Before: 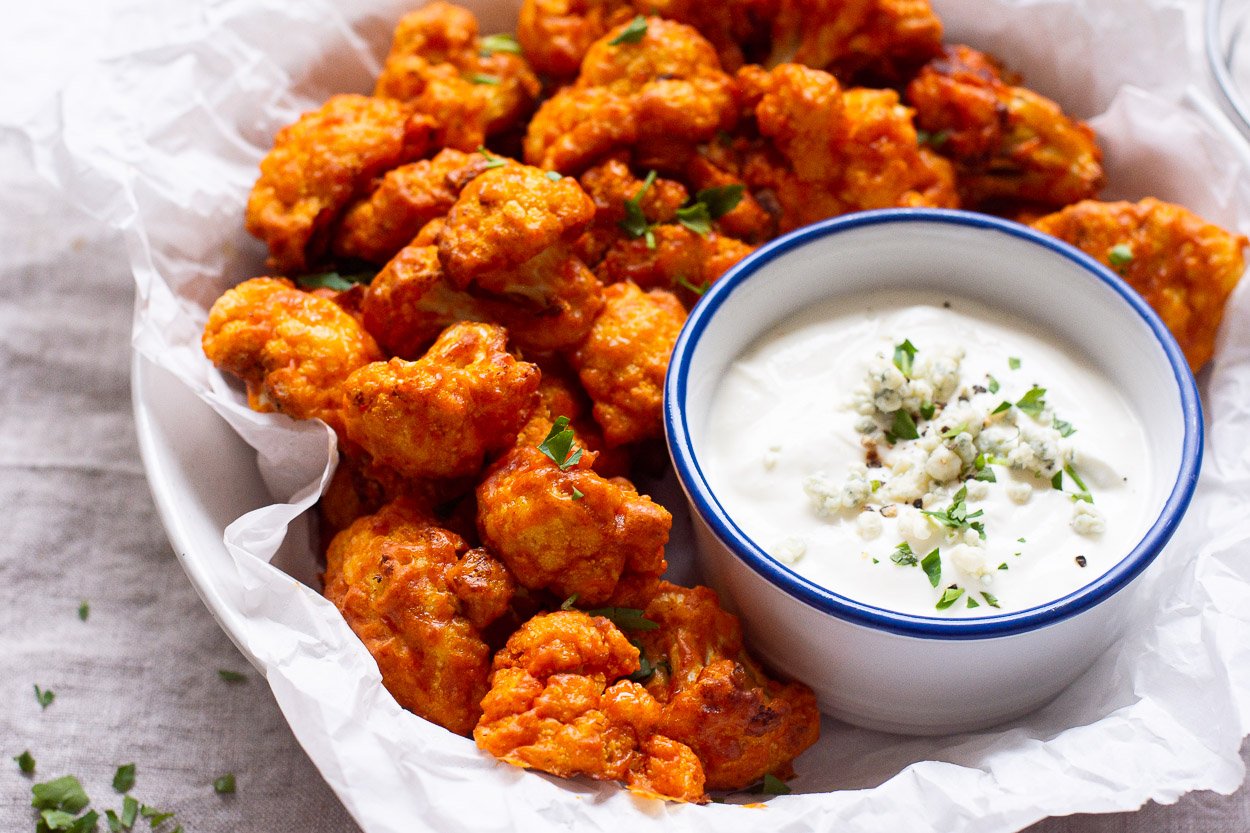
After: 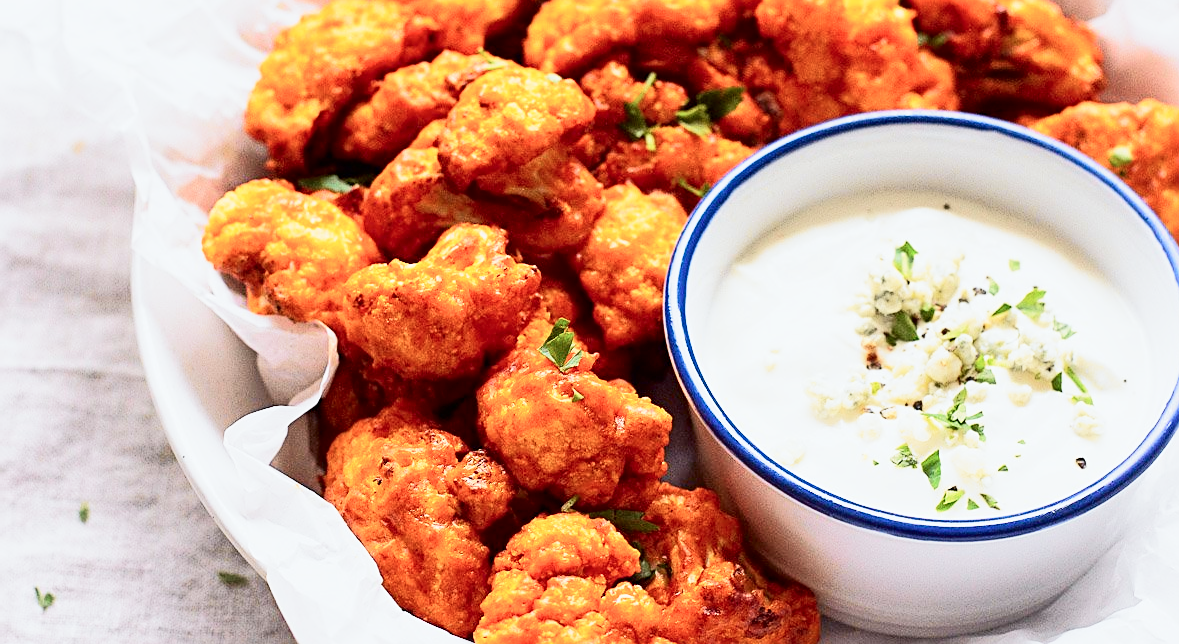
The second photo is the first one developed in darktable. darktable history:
crop and rotate: angle 0.032°, top 11.81%, right 5.559%, bottom 10.781%
exposure: black level correction 0, exposure 0 EV, compensate highlight preservation false
sharpen: on, module defaults
base curve: curves: ch0 [(0, 0) (0.579, 0.807) (1, 1)], preserve colors none
tone curve: curves: ch0 [(0, 0) (0.037, 0.011) (0.135, 0.093) (0.266, 0.281) (0.461, 0.555) (0.581, 0.716) (0.675, 0.793) (0.767, 0.849) (0.91, 0.924) (1, 0.979)]; ch1 [(0, 0) (0.292, 0.278) (0.419, 0.423) (0.493, 0.492) (0.506, 0.5) (0.534, 0.529) (0.562, 0.562) (0.641, 0.663) (0.754, 0.76) (1, 1)]; ch2 [(0, 0) (0.294, 0.3) (0.361, 0.372) (0.429, 0.445) (0.478, 0.486) (0.502, 0.498) (0.518, 0.522) (0.531, 0.549) (0.561, 0.579) (0.64, 0.645) (0.7, 0.7) (0.861, 0.808) (1, 0.951)], color space Lab, independent channels, preserve colors none
